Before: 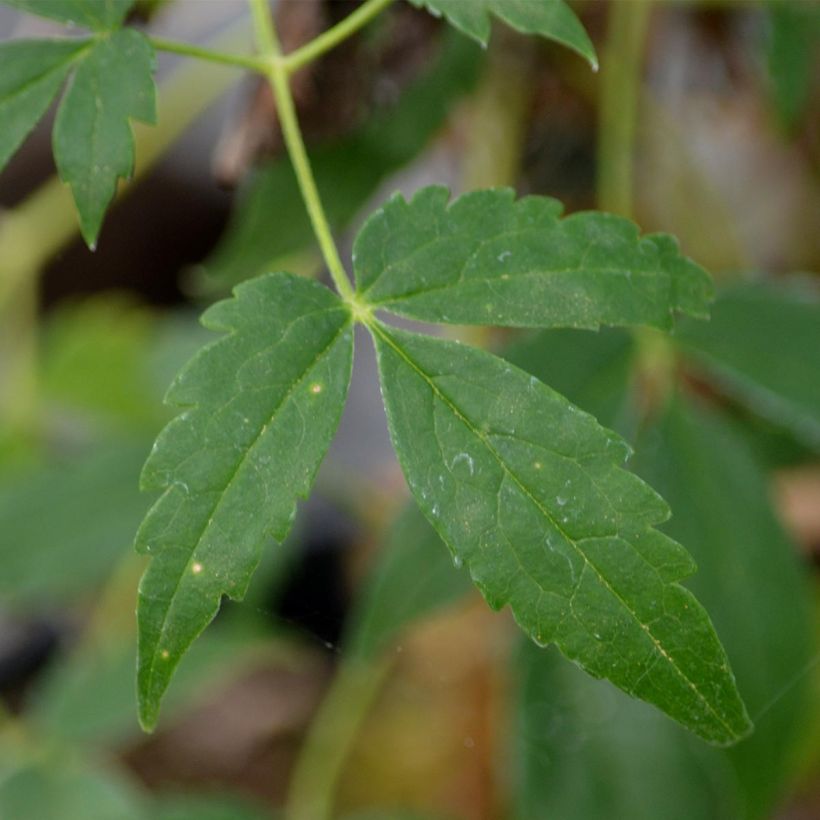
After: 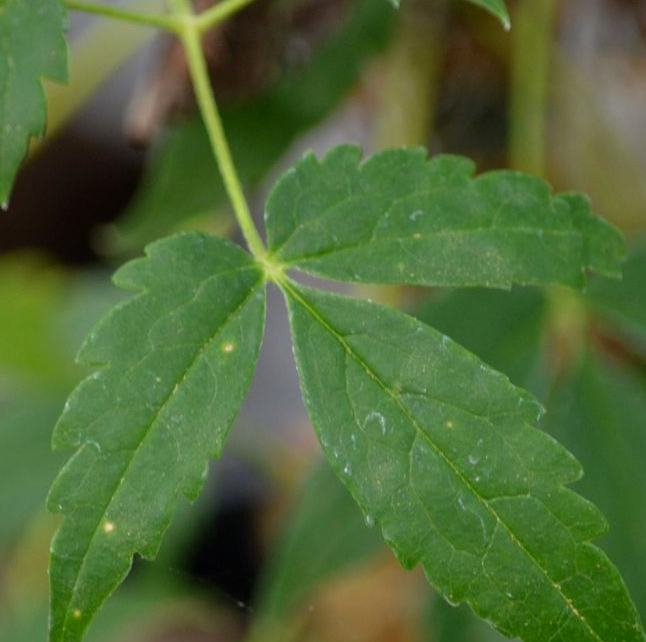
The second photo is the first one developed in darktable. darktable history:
crop and rotate: left 10.749%, top 5.117%, right 10.439%, bottom 16.551%
contrast brightness saturation: contrast -0.021, brightness -0.01, saturation 0.044
